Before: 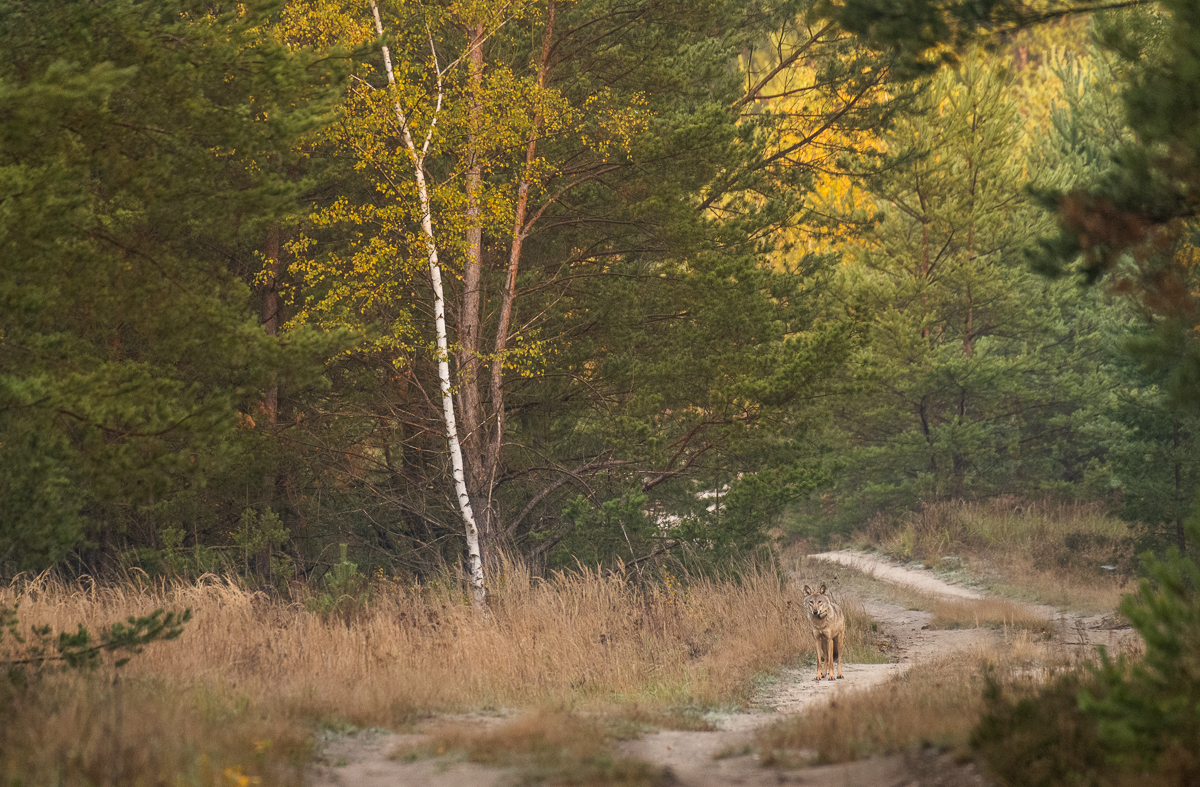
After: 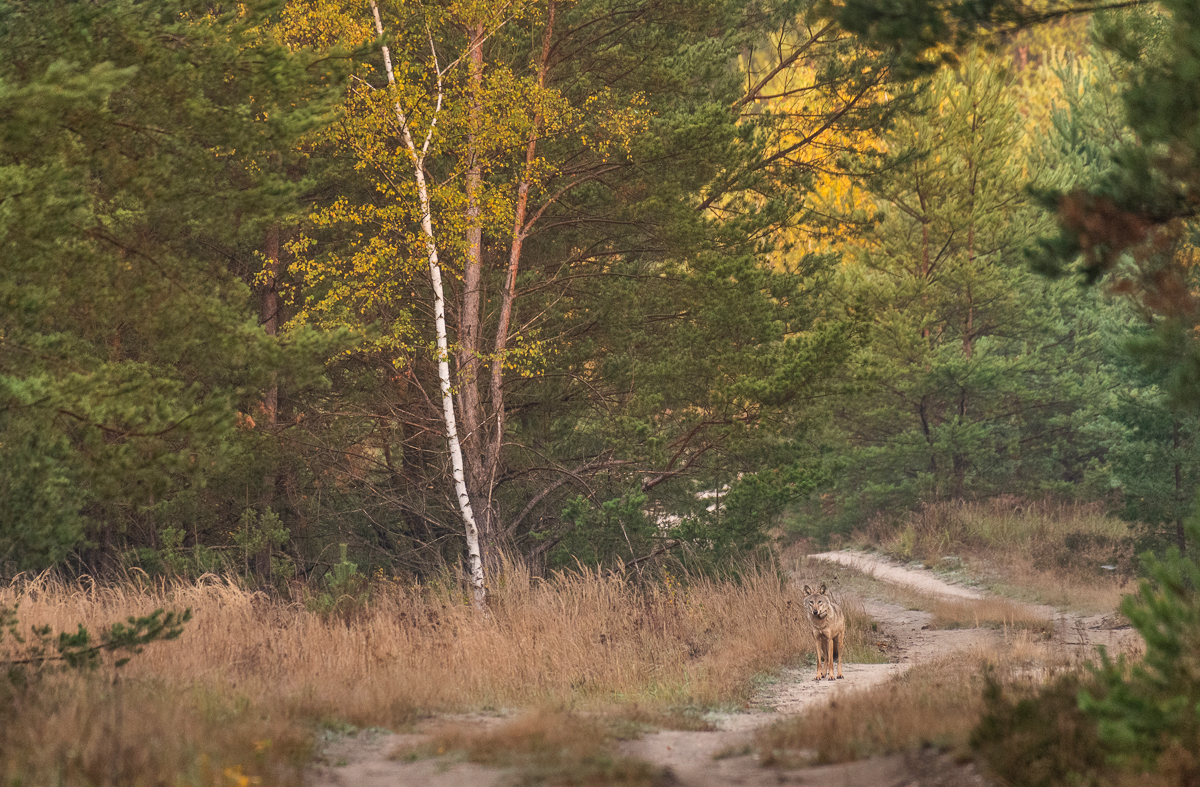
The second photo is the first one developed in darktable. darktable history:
shadows and highlights: shadows 60, soften with gaussian
tone curve: curves: ch0 [(0, 0) (0.253, 0.237) (1, 1)]; ch1 [(0, 0) (0.411, 0.385) (0.502, 0.506) (0.557, 0.565) (0.66, 0.683) (1, 1)]; ch2 [(0, 0) (0.394, 0.413) (0.5, 0.5) (1, 1)], color space Lab, independent channels, preserve colors none
